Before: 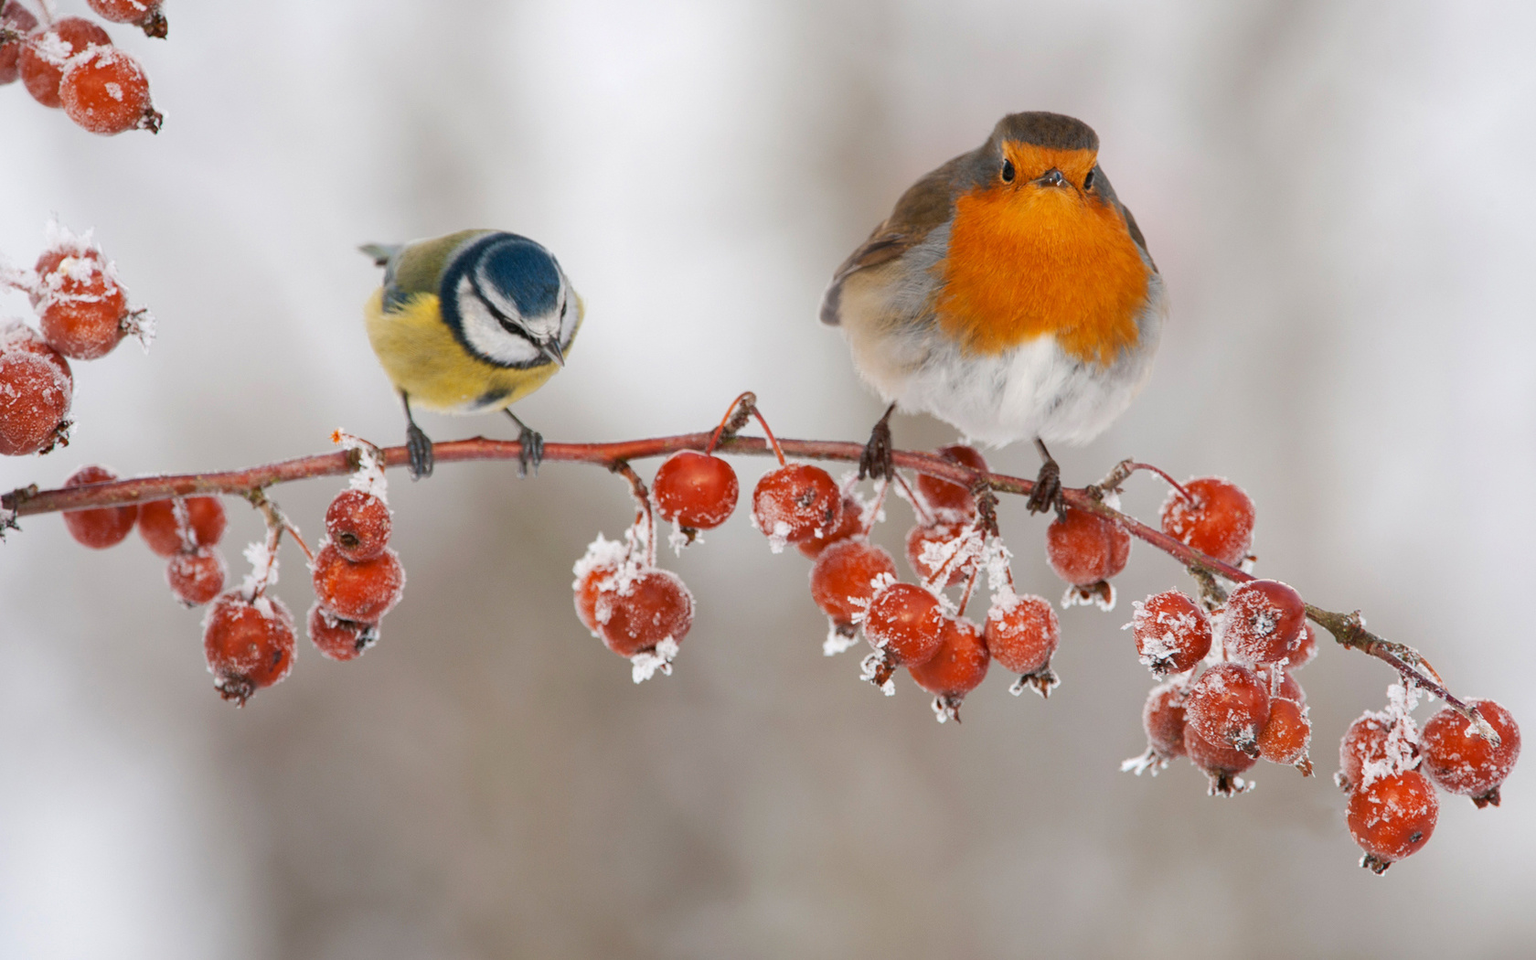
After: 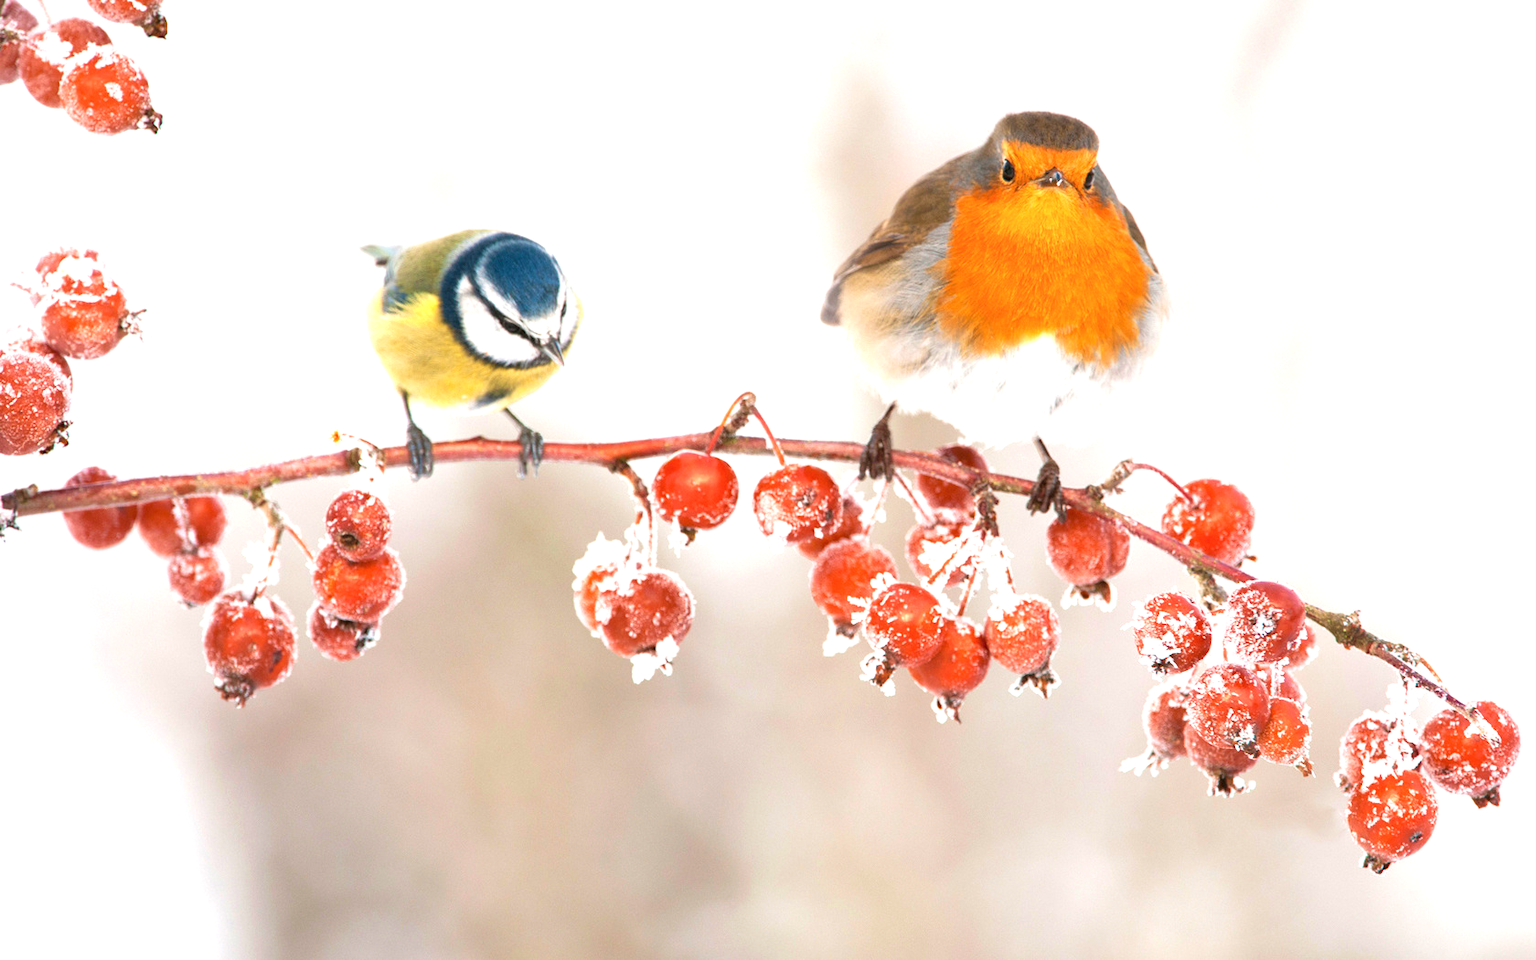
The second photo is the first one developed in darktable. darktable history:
velvia: on, module defaults
exposure: exposure 1.225 EV, compensate highlight preservation false
color calibration: illuminant same as pipeline (D50), x 0.346, y 0.358, temperature 4985.6 K
